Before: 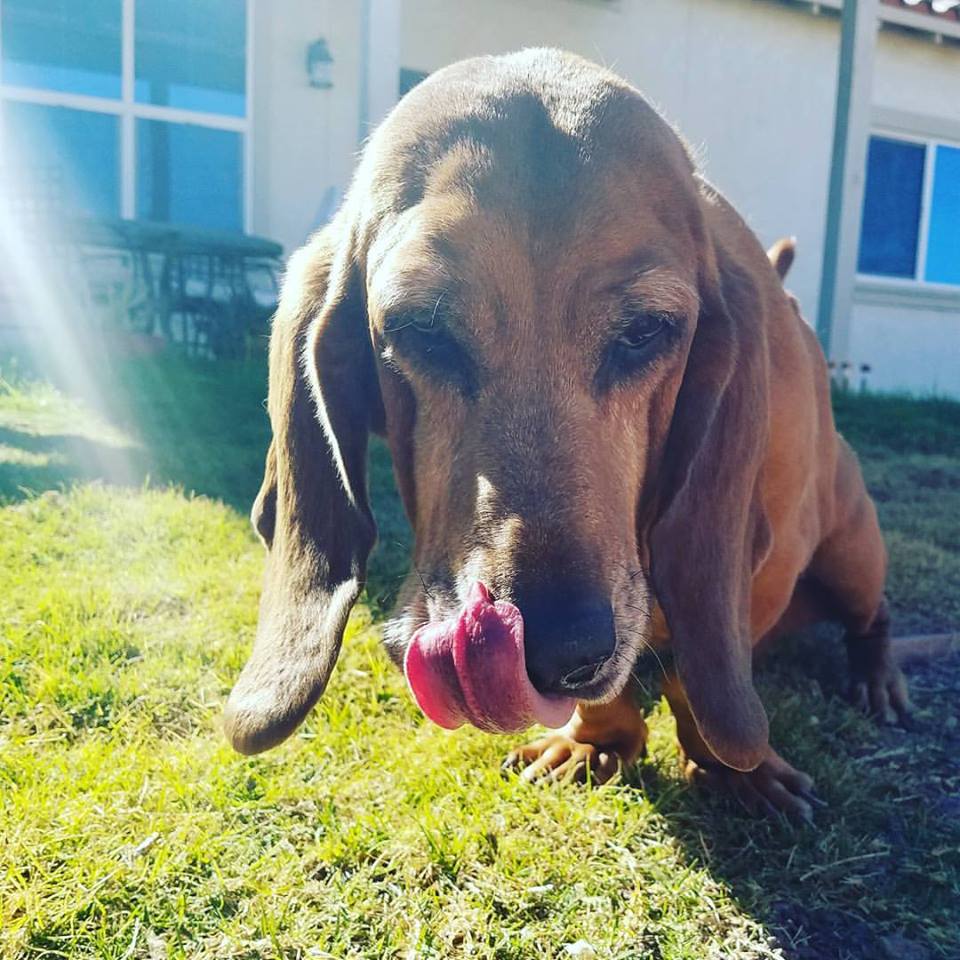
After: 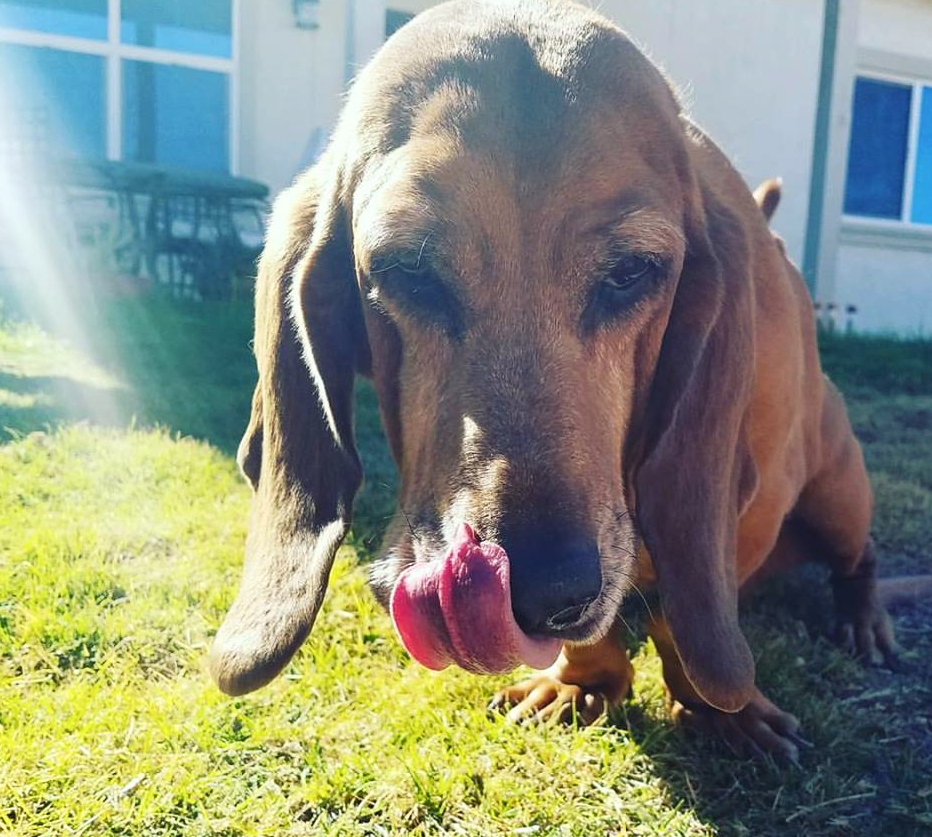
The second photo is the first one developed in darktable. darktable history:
crop: left 1.507%, top 6.147%, right 1.379%, bottom 6.637%
shadows and highlights: shadows 0, highlights 40
color correction: highlights b* 3
